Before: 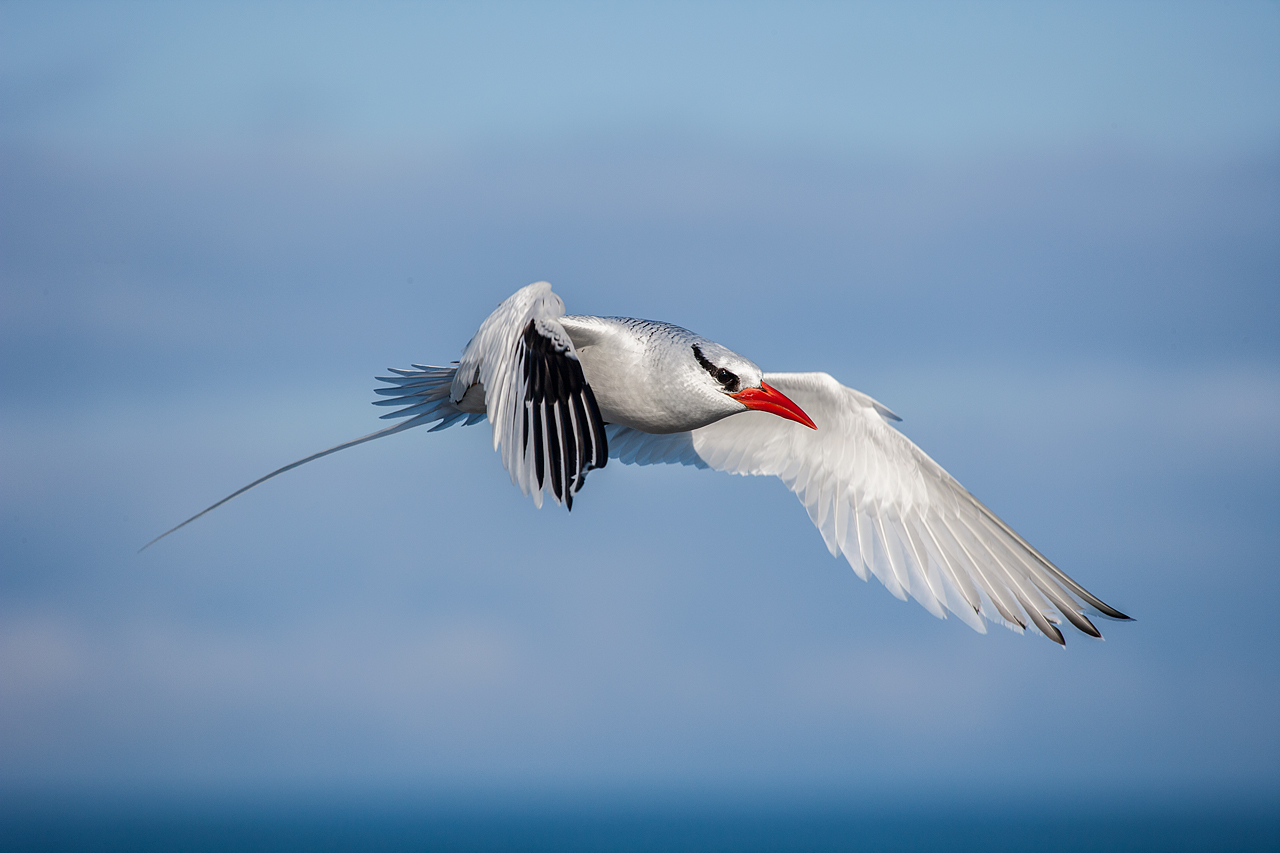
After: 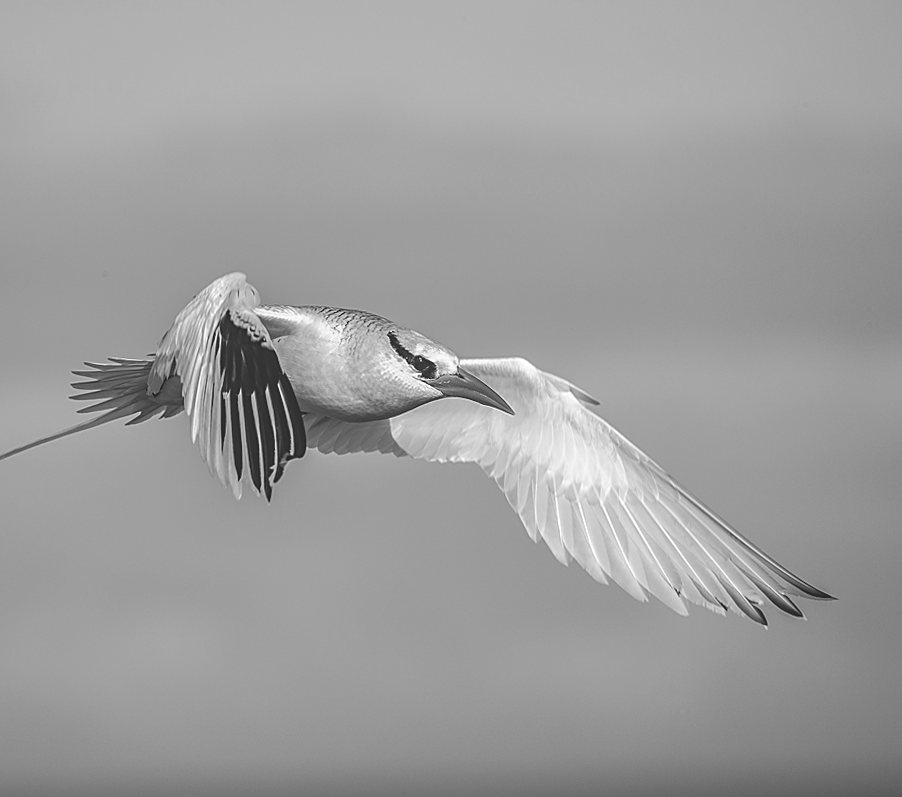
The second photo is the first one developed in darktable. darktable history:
crop and rotate: left 24.034%, top 2.838%, right 6.406%, bottom 6.299%
monochrome: on, module defaults
local contrast: detail 110%
exposure: black level correction -0.03, compensate highlight preservation false
rotate and perspective: rotation -1.17°, automatic cropping off
white balance: emerald 1
sharpen: on, module defaults
